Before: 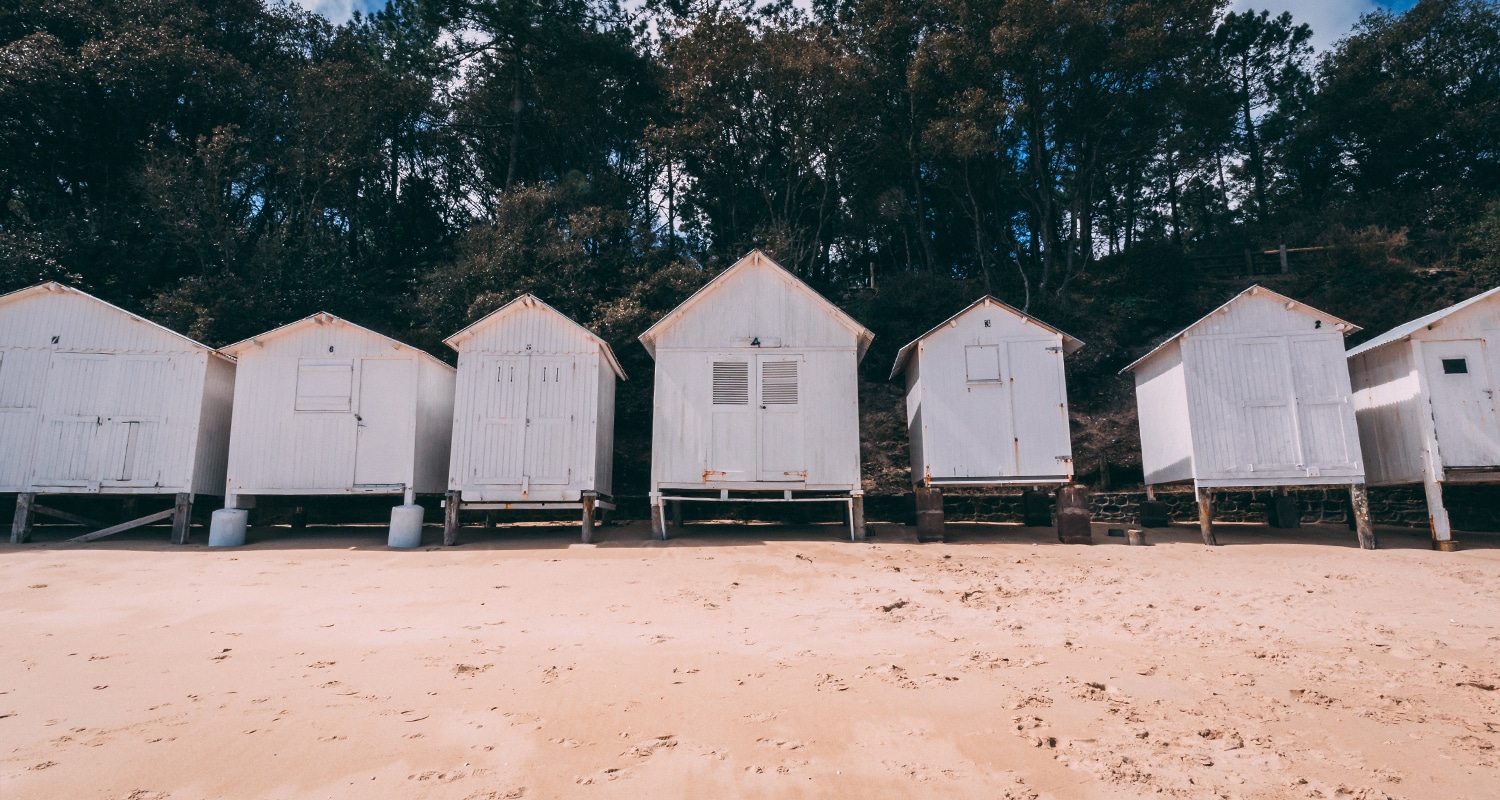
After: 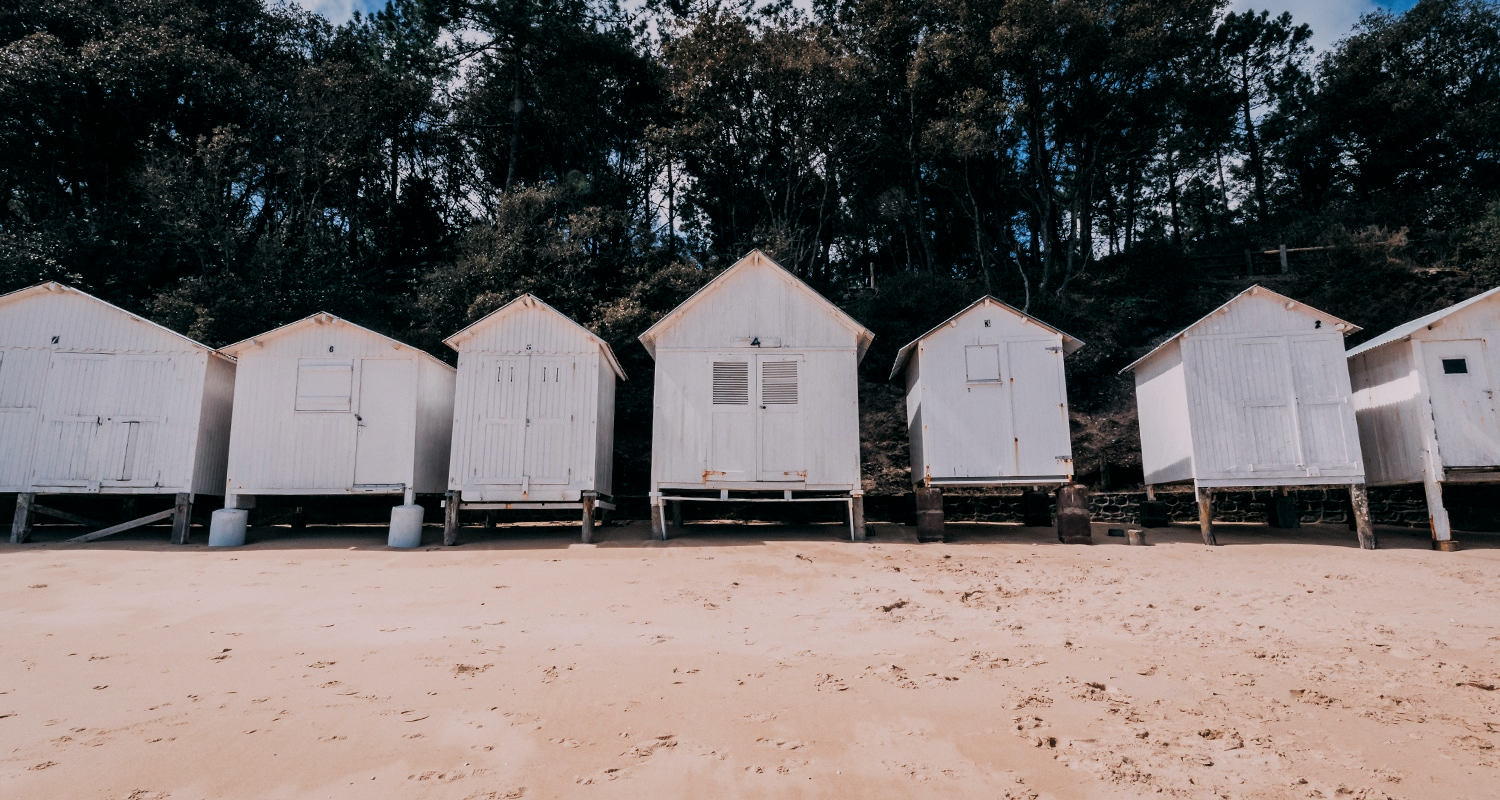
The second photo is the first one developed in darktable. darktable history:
local contrast: mode bilateral grid, contrast 20, coarseness 50, detail 144%, midtone range 0.2
filmic rgb: black relative exposure -7.65 EV, white relative exposure 4.56 EV, hardness 3.61, contrast 1.055
